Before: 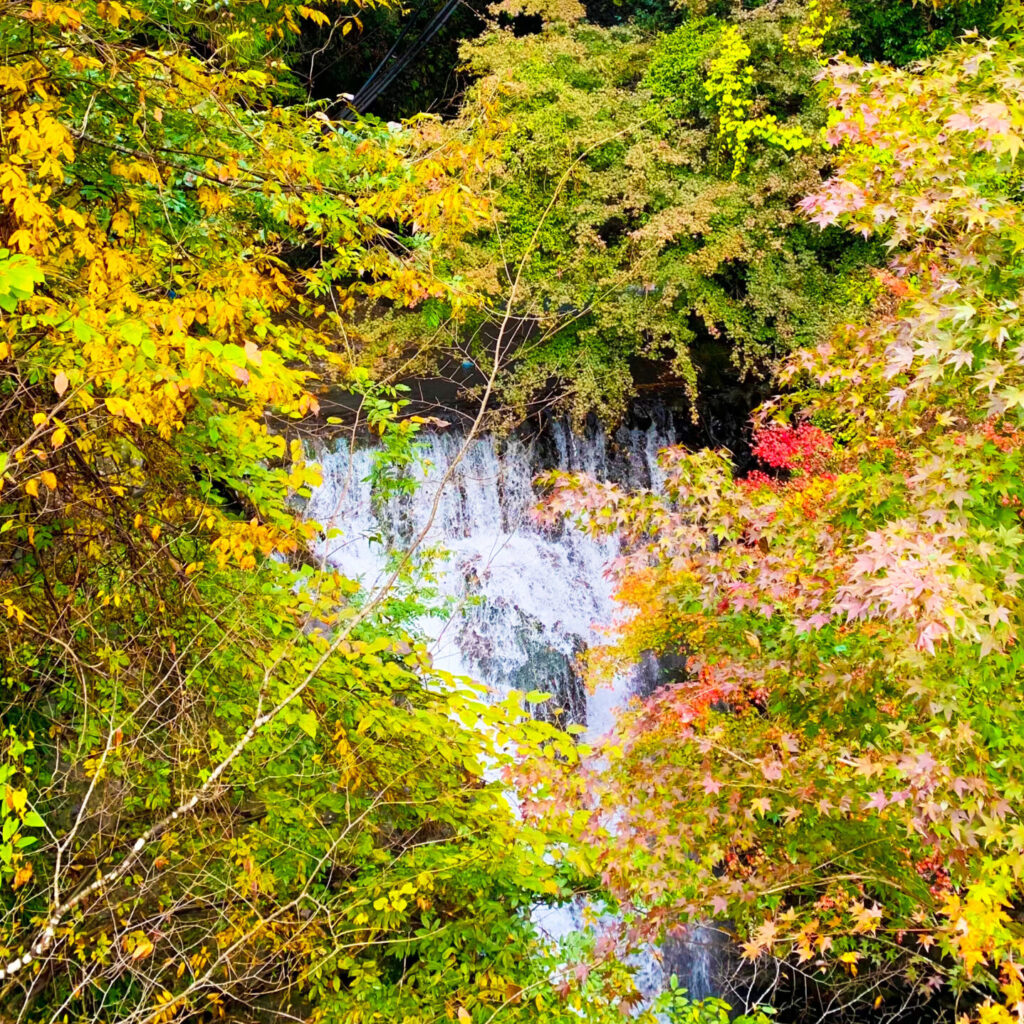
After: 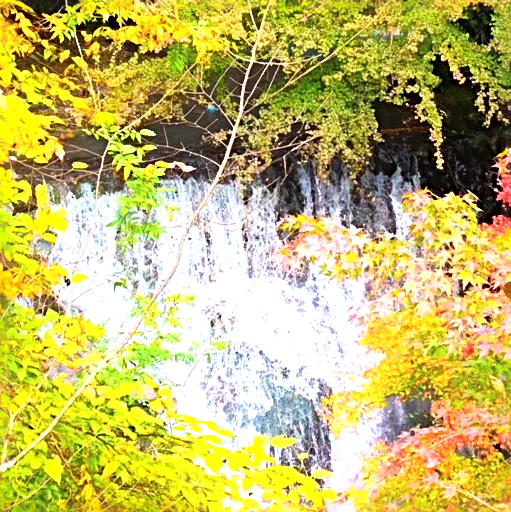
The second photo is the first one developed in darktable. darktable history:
sharpen: radius 4
contrast equalizer: octaves 7, y [[0.6 ×6], [0.55 ×6], [0 ×6], [0 ×6], [0 ×6]], mix -1
exposure: exposure 0.781 EV, compensate highlight preservation false
crop: left 25%, top 25%, right 25%, bottom 25%
